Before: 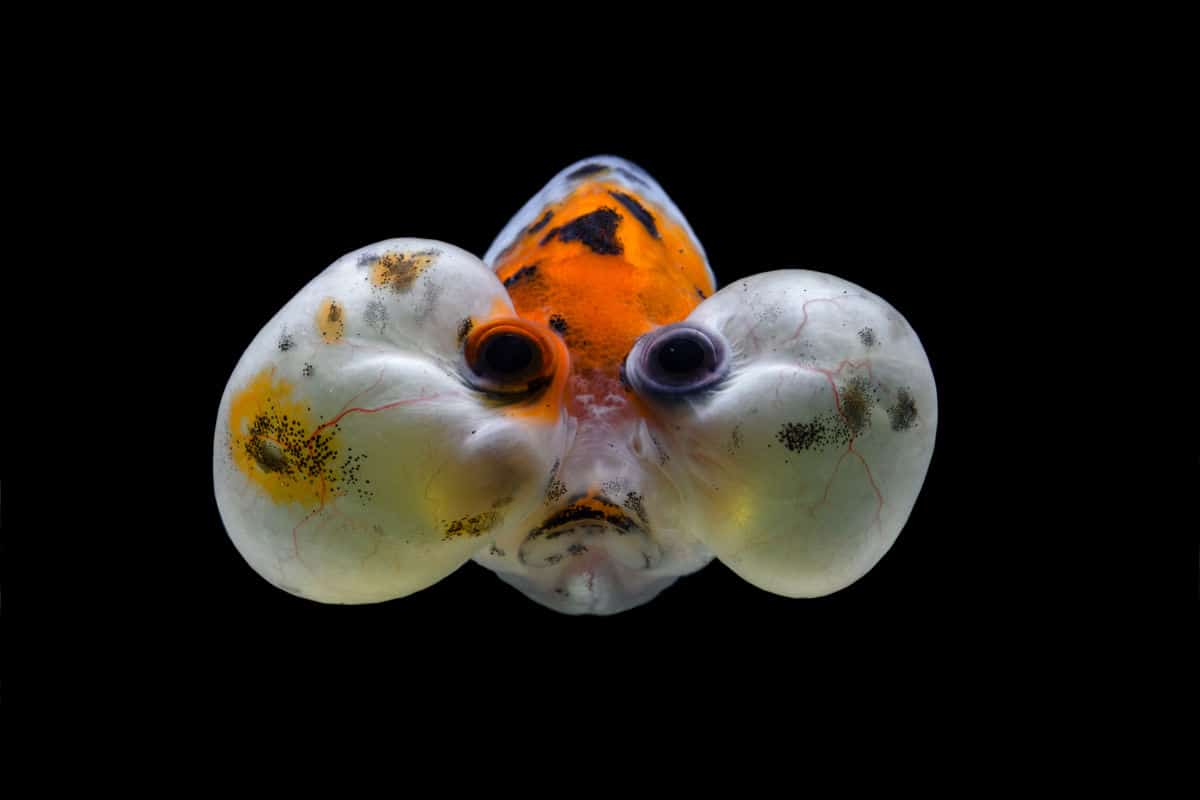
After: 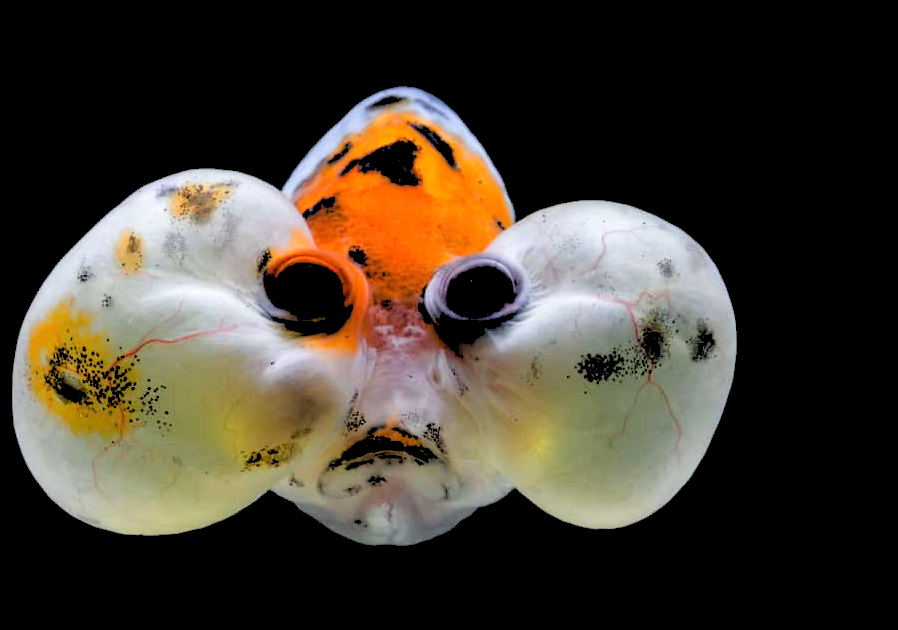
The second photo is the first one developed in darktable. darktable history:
crop: left 16.768%, top 8.653%, right 8.362%, bottom 12.485%
rgb levels: levels [[0.027, 0.429, 0.996], [0, 0.5, 1], [0, 0.5, 1]]
tone curve: curves: ch0 [(0, 0) (0.003, 0.003) (0.011, 0.011) (0.025, 0.026) (0.044, 0.046) (0.069, 0.072) (0.1, 0.103) (0.136, 0.141) (0.177, 0.184) (0.224, 0.233) (0.277, 0.287) (0.335, 0.348) (0.399, 0.414) (0.468, 0.486) (0.543, 0.563) (0.623, 0.647) (0.709, 0.736) (0.801, 0.831) (0.898, 0.92) (1, 1)], preserve colors none
